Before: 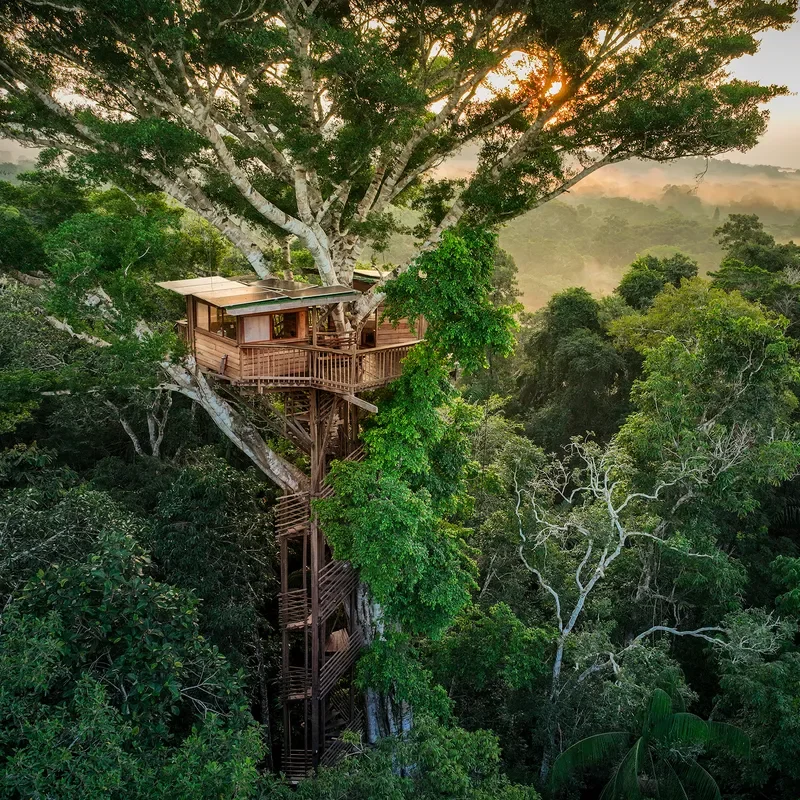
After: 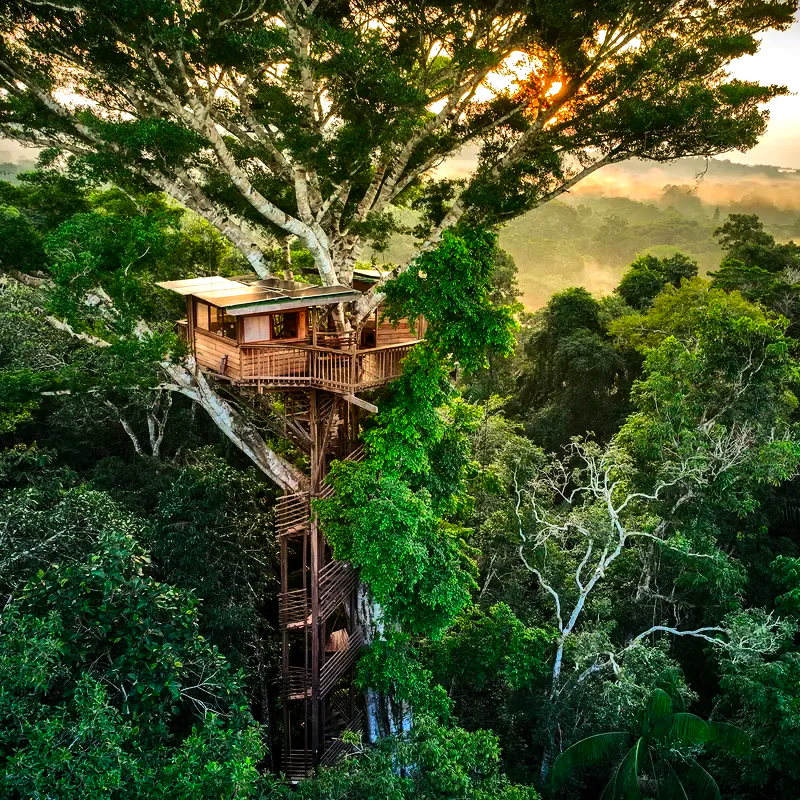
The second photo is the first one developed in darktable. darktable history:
shadows and highlights: soften with gaussian
contrast brightness saturation: brightness -0.02, saturation 0.35
base curve: curves: ch0 [(0, 0) (0.74, 0.67) (1, 1)]
tone equalizer: -8 EV -0.75 EV, -7 EV -0.7 EV, -6 EV -0.6 EV, -5 EV -0.4 EV, -3 EV 0.4 EV, -2 EV 0.6 EV, -1 EV 0.7 EV, +0 EV 0.75 EV, edges refinement/feathering 500, mask exposure compensation -1.57 EV, preserve details no
white balance: emerald 1
